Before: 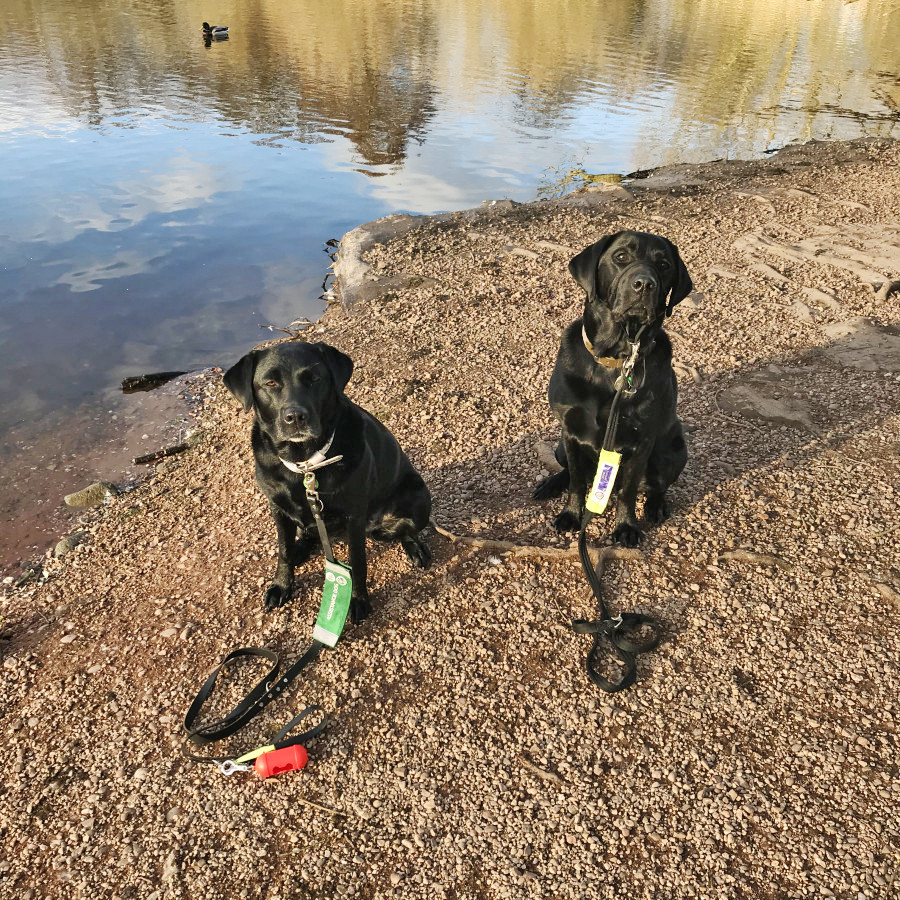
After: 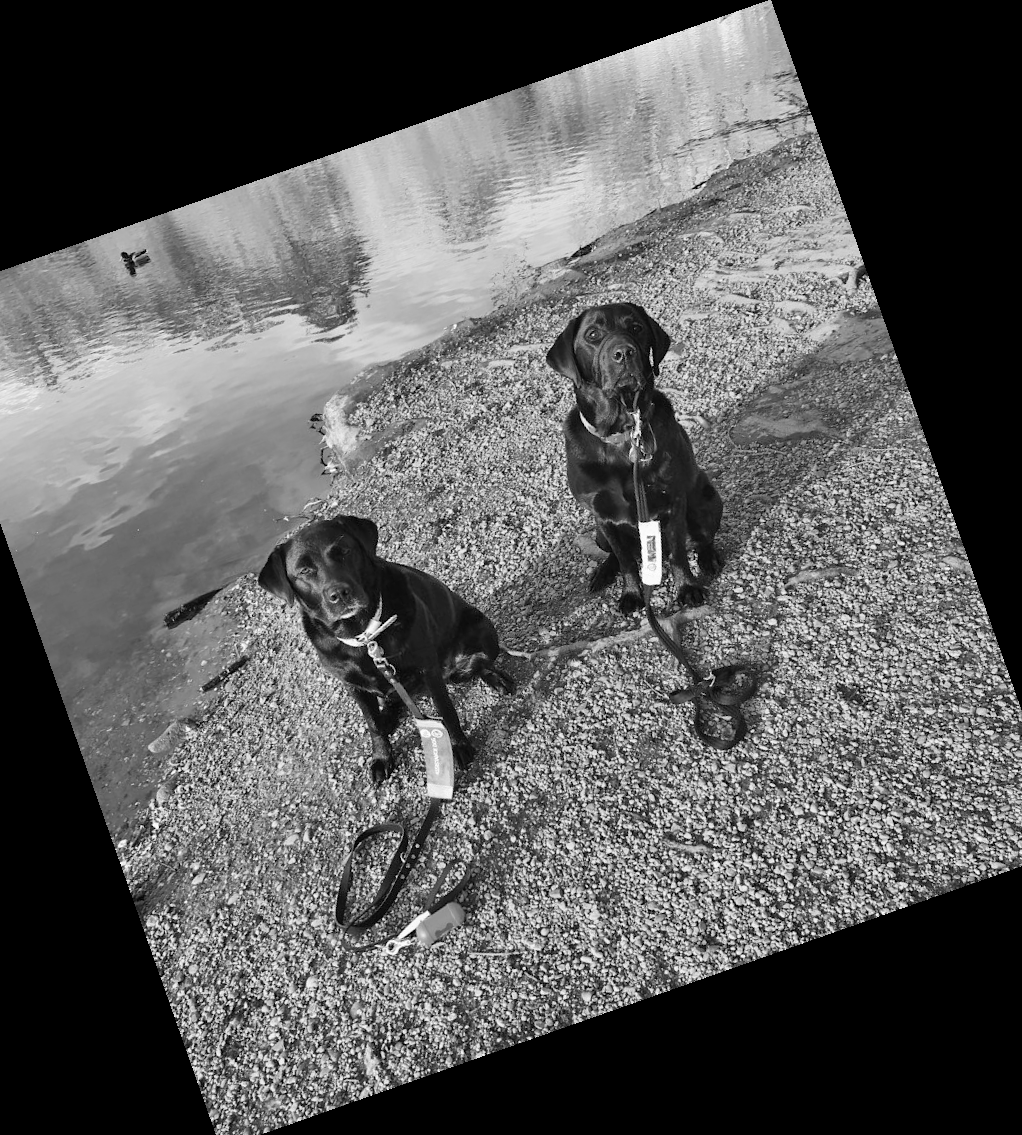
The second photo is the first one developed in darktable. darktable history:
monochrome: on, module defaults
crop and rotate: angle 19.43°, left 6.812%, right 4.125%, bottom 1.087%
